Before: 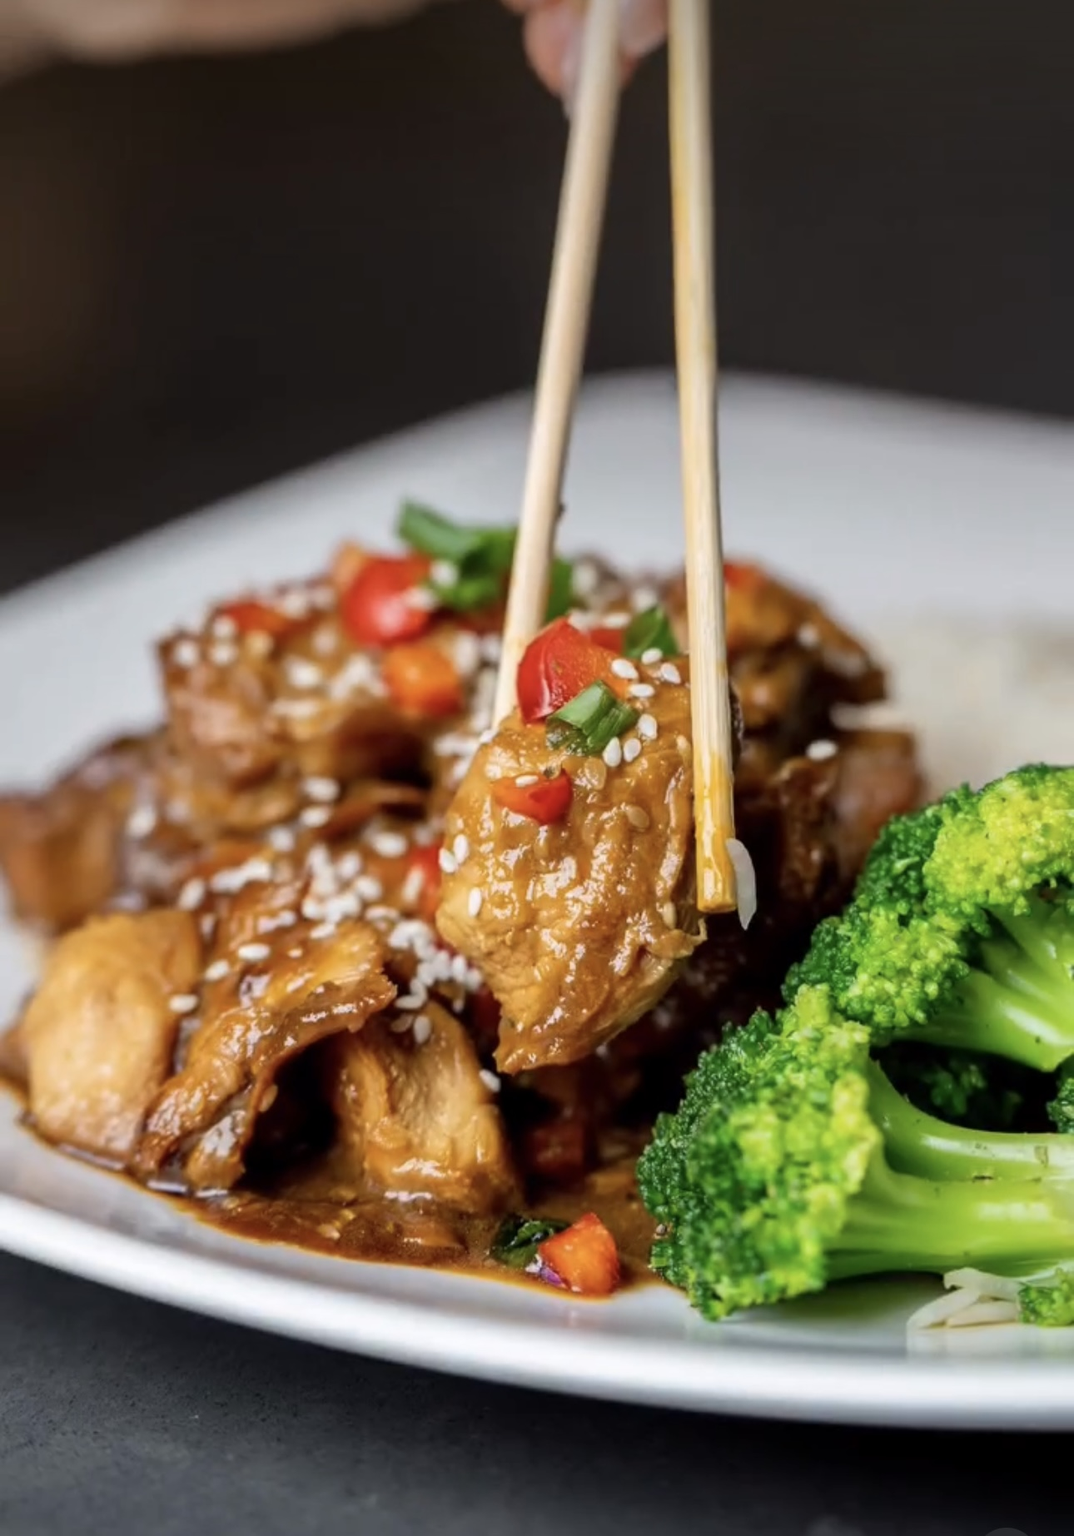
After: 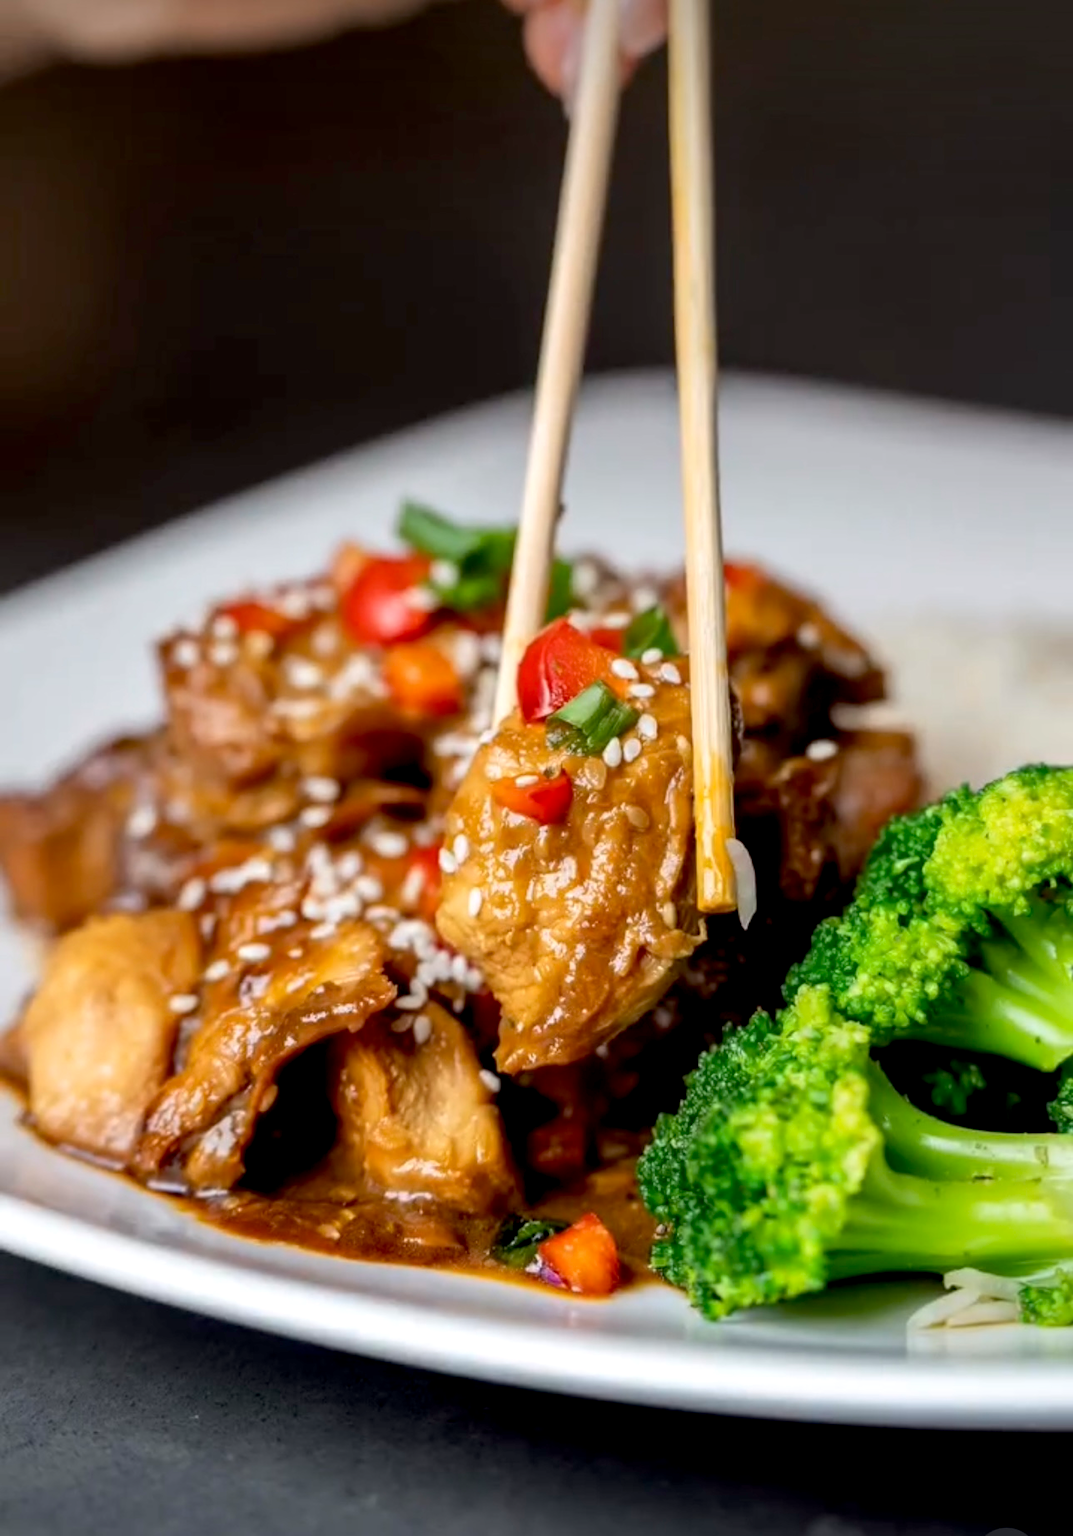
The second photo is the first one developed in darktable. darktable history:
exposure: black level correction 0.007, exposure 0.16 EV, compensate highlight preservation false
